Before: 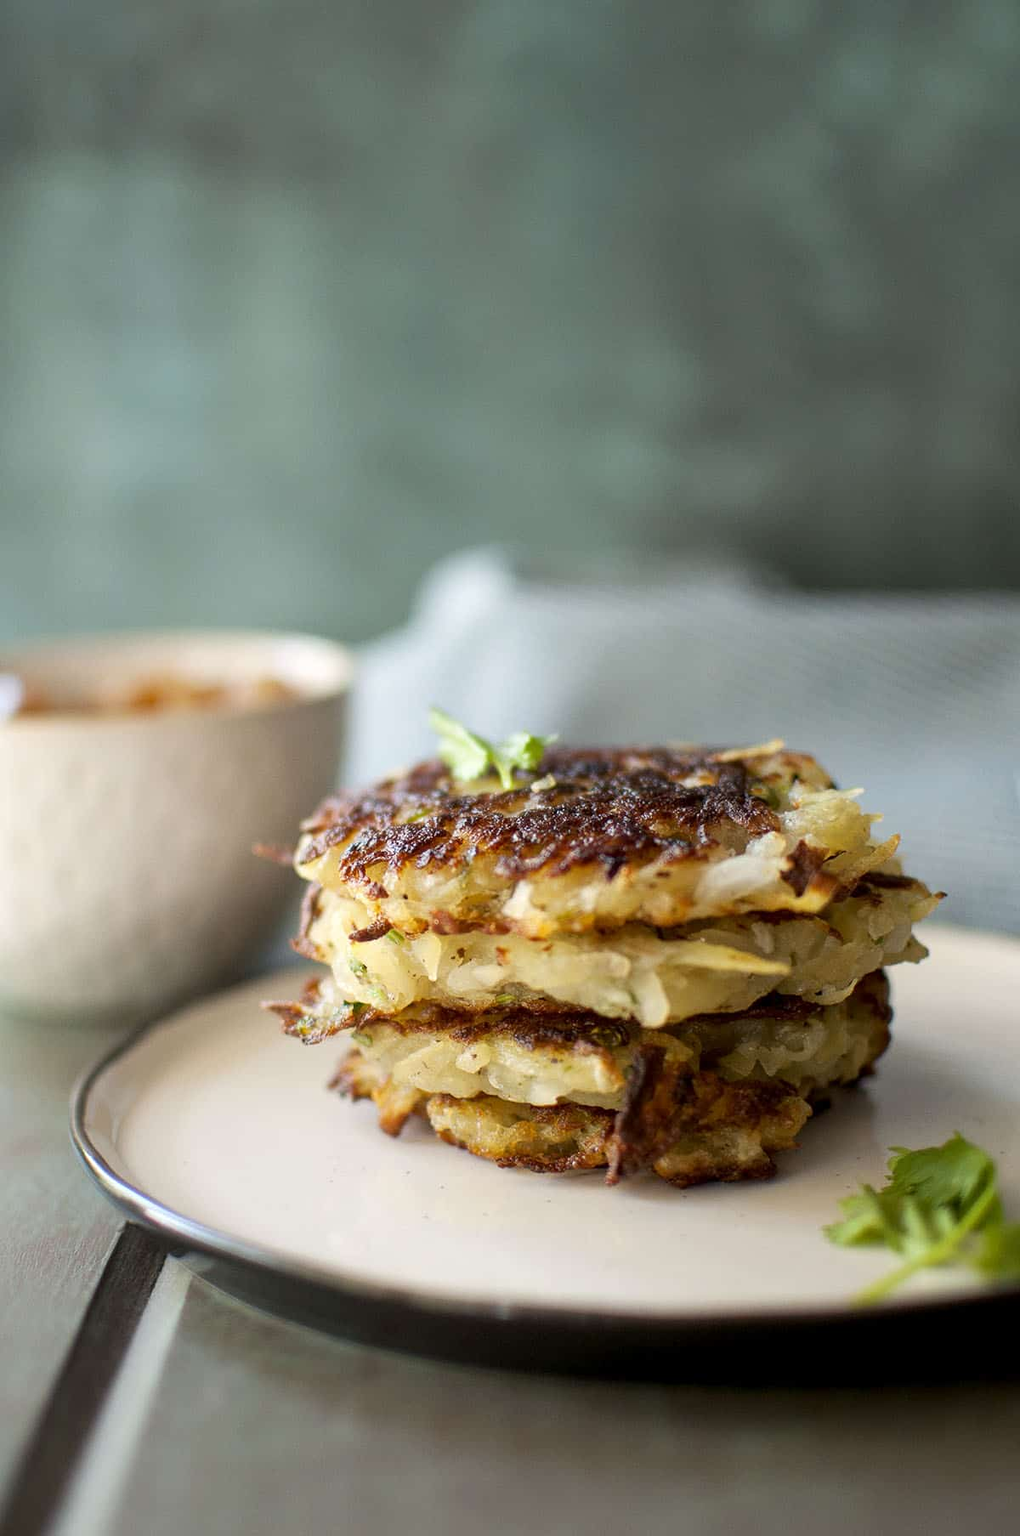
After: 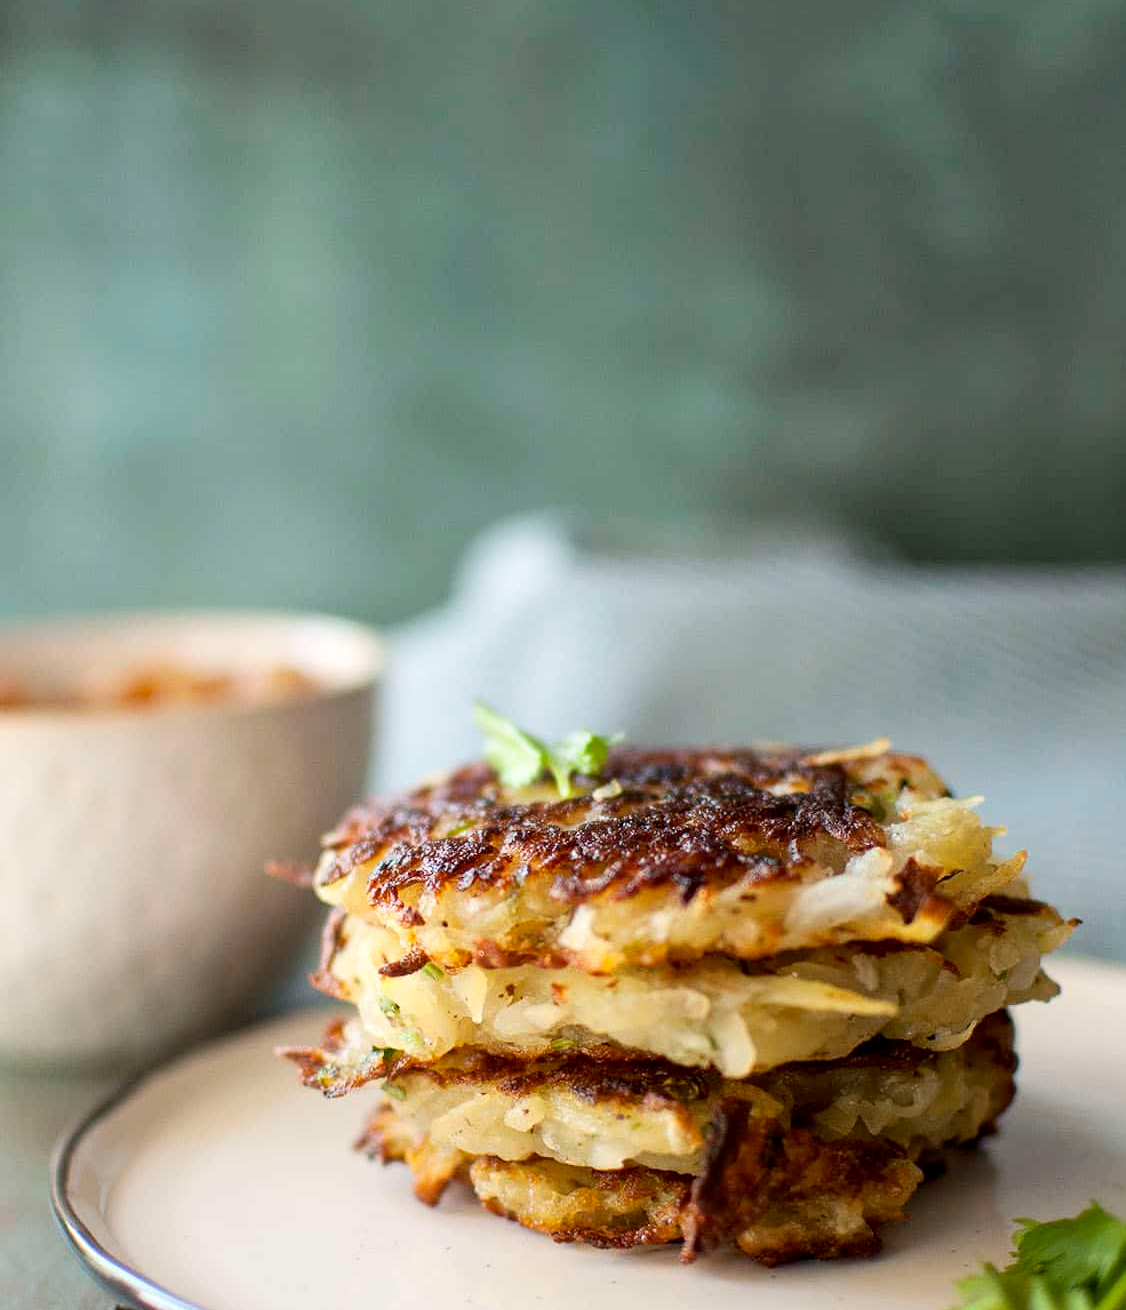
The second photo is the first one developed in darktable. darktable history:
contrast brightness saturation: contrast 0.1, brightness 0.02, saturation 0.02
crop: left 2.737%, top 7.287%, right 3.421%, bottom 20.179%
